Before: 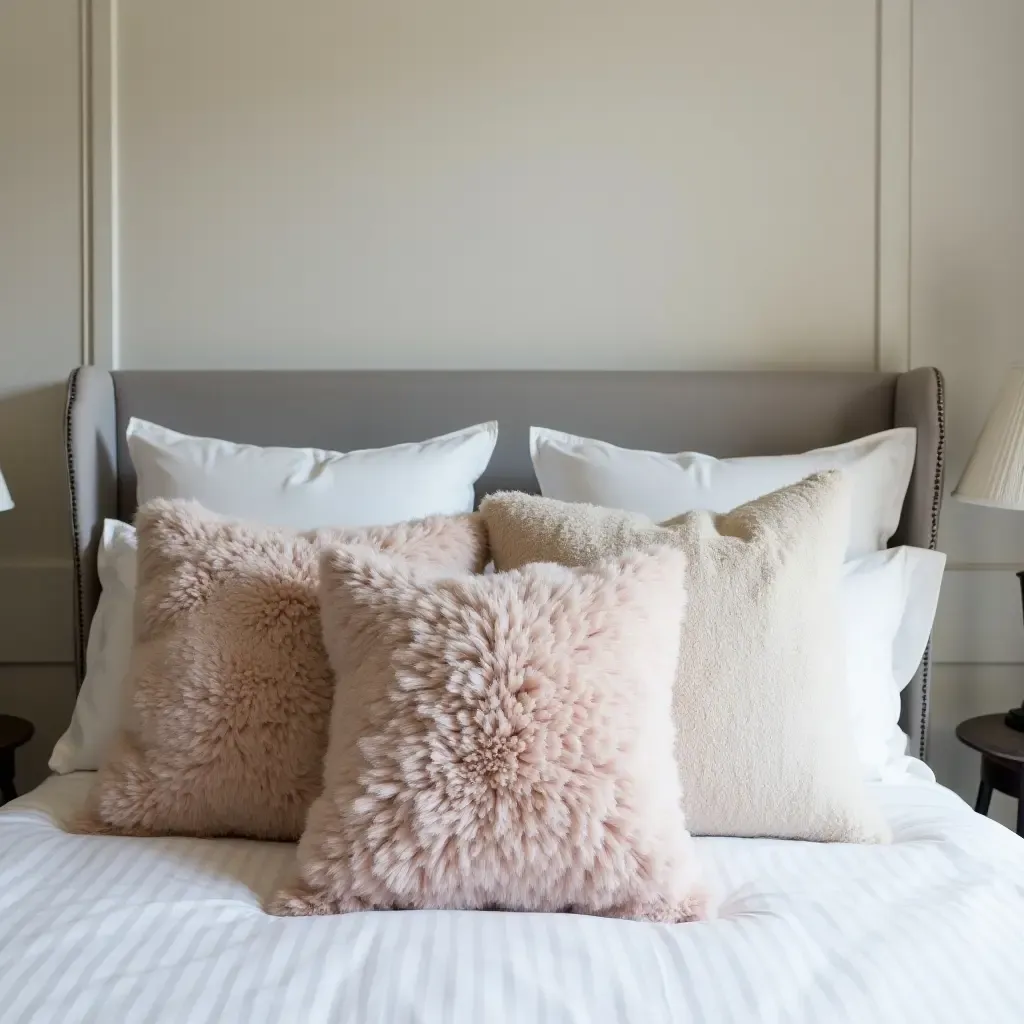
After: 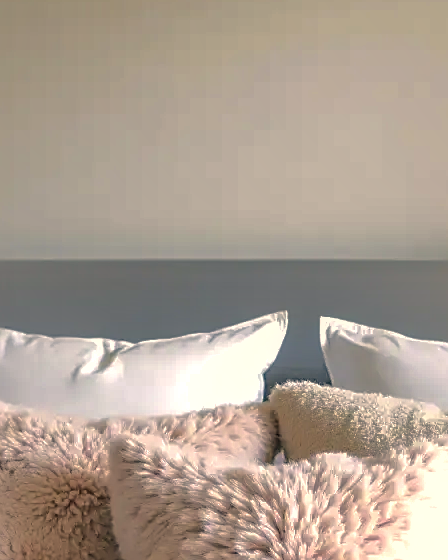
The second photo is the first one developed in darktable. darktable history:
local contrast: highlights 97%, shadows 85%, detail 160%, midtone range 0.2
sharpen: amount 0.491
crop: left 20.518%, top 10.828%, right 35.696%, bottom 34.436%
shadows and highlights: shadows 25.84, highlights -70.12
exposure: black level correction 0, exposure 0.5 EV, compensate highlight preservation false
color correction: highlights a* 10.27, highlights b* 14.83, shadows a* -9.95, shadows b* -14.8
